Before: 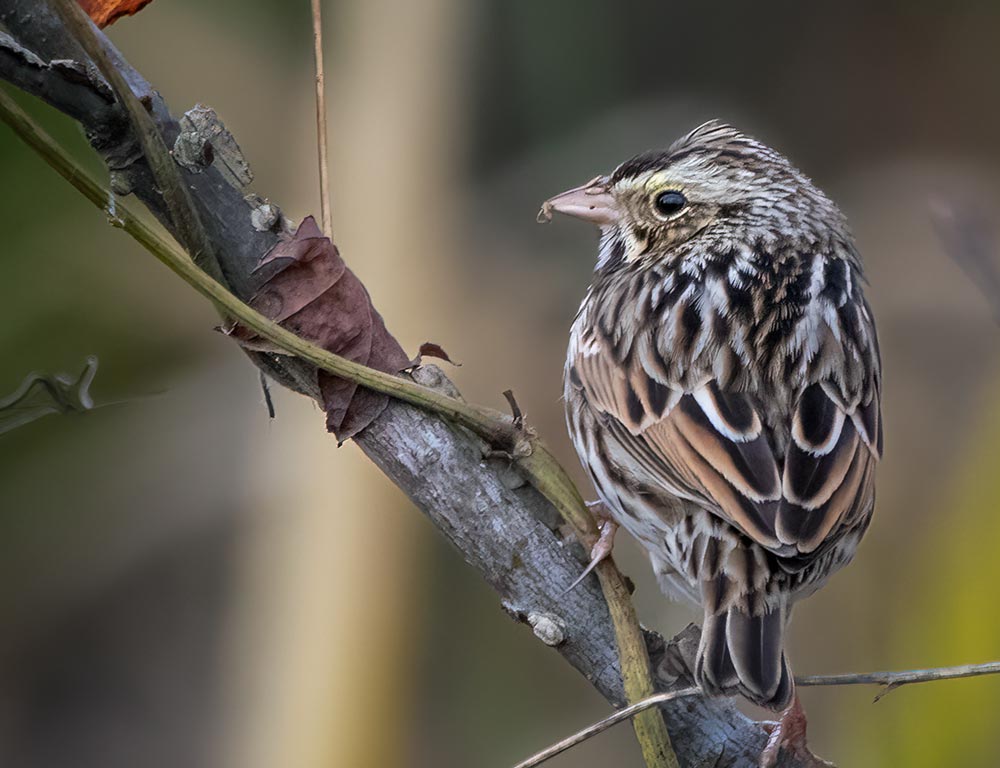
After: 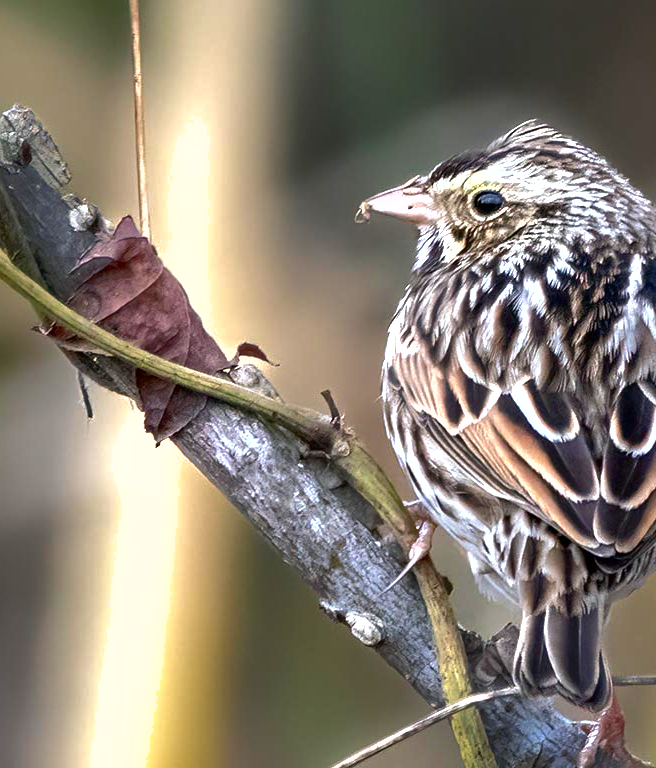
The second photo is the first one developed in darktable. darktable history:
shadows and highlights: on, module defaults
crop and rotate: left 18.3%, right 16.065%
exposure: black level correction 0, exposure 0.898 EV, compensate highlight preservation false
tone equalizer: -8 EV -0.43 EV, -7 EV -0.374 EV, -6 EV -0.303 EV, -5 EV -0.219 EV, -3 EV 0.252 EV, -2 EV 0.326 EV, -1 EV 0.4 EV, +0 EV 0.387 EV
contrast brightness saturation: brightness -0.219, saturation 0.085
